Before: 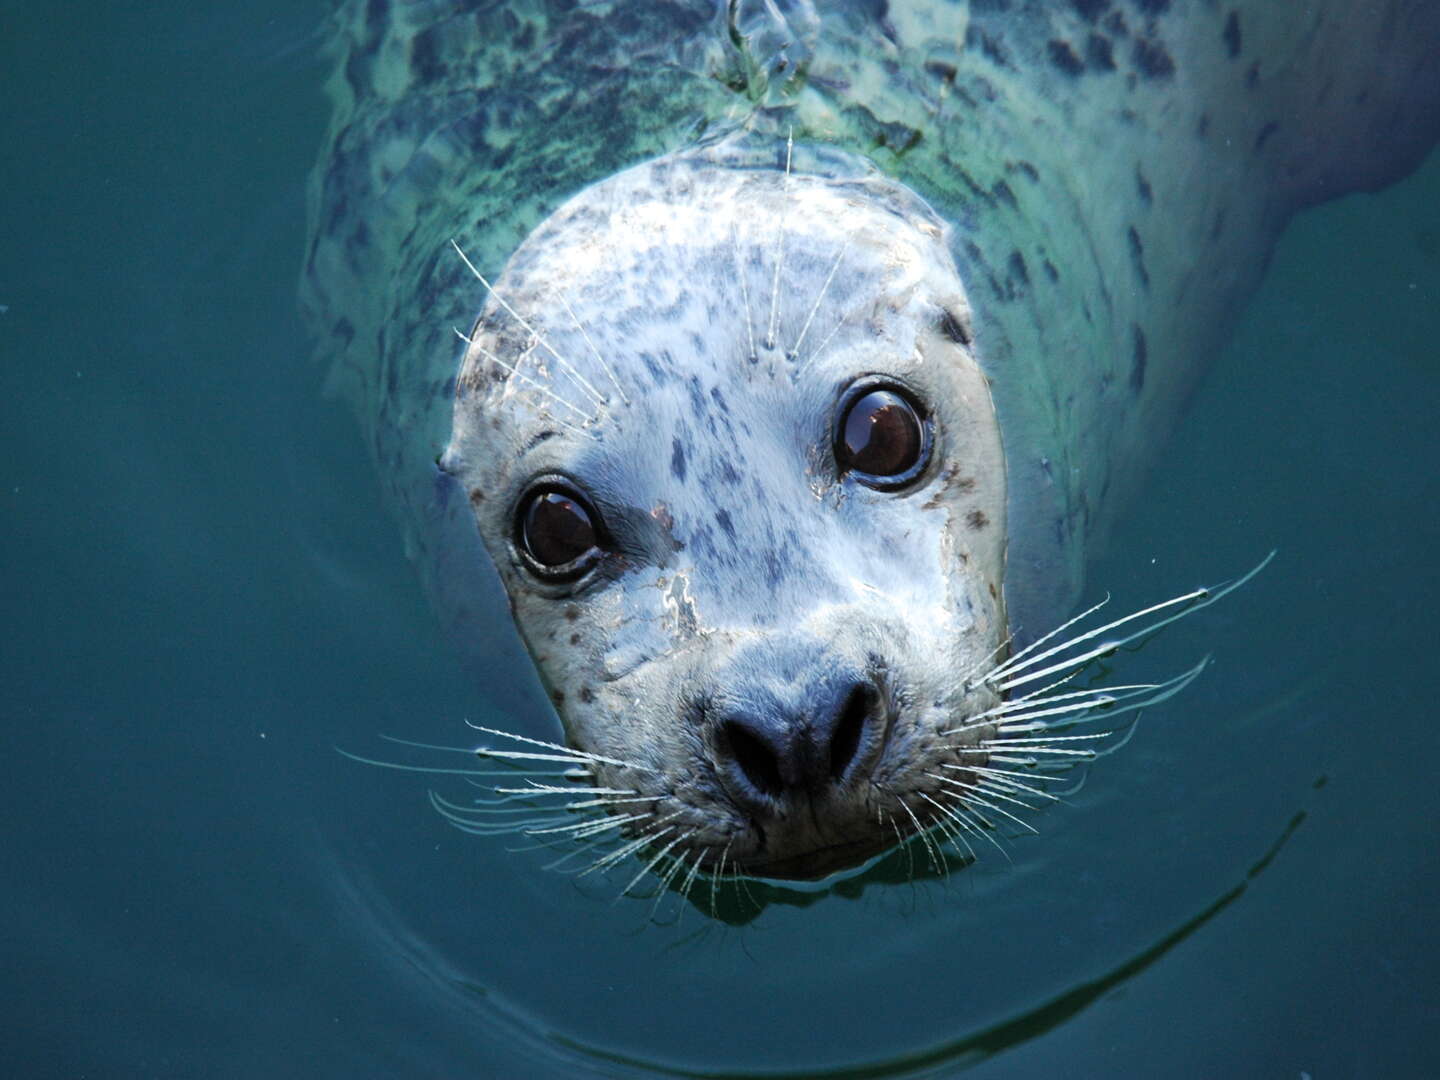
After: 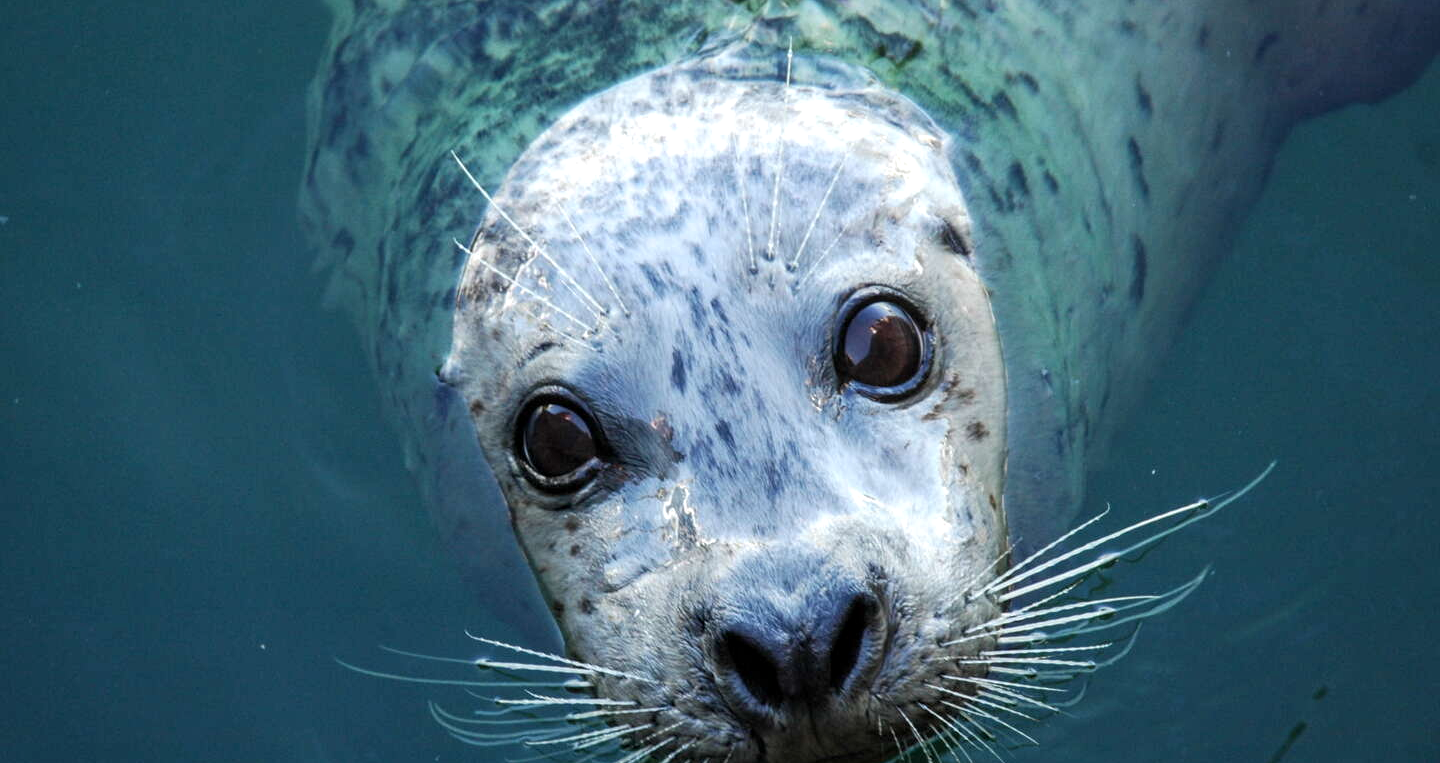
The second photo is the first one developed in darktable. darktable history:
crop and rotate: top 8.293%, bottom 20.996%
local contrast: on, module defaults
